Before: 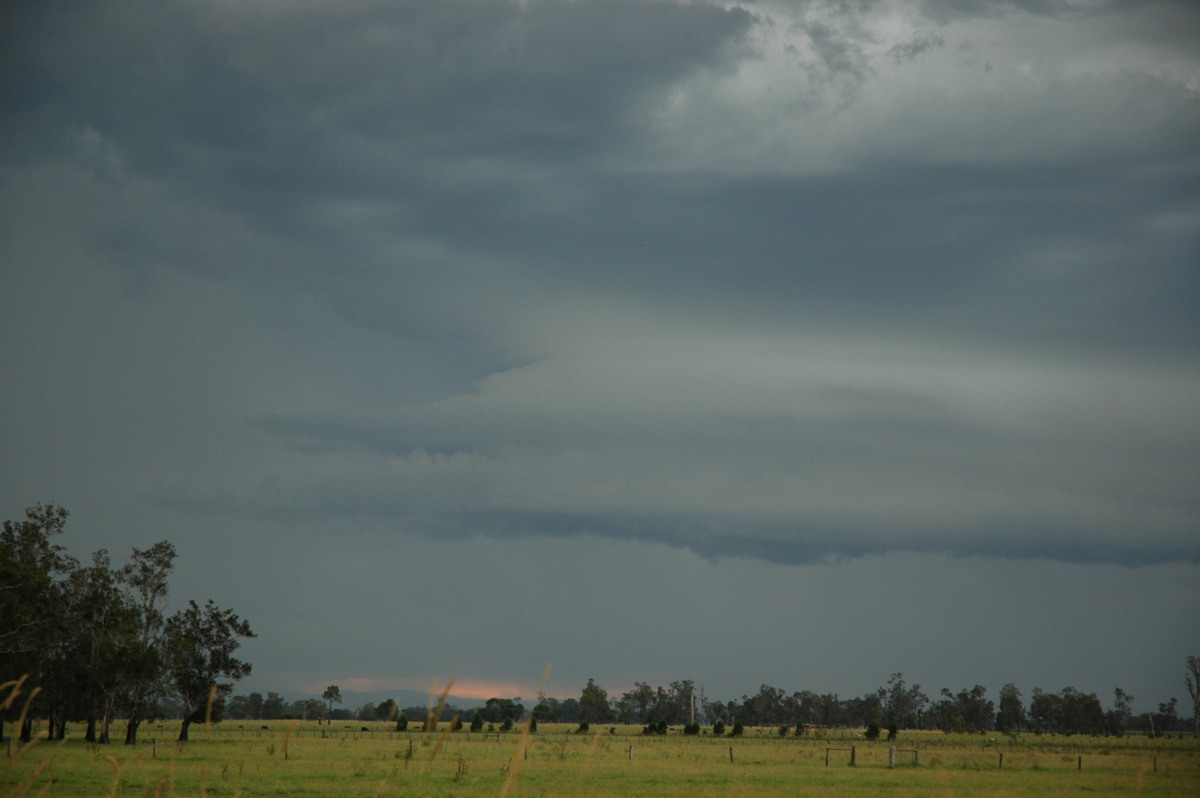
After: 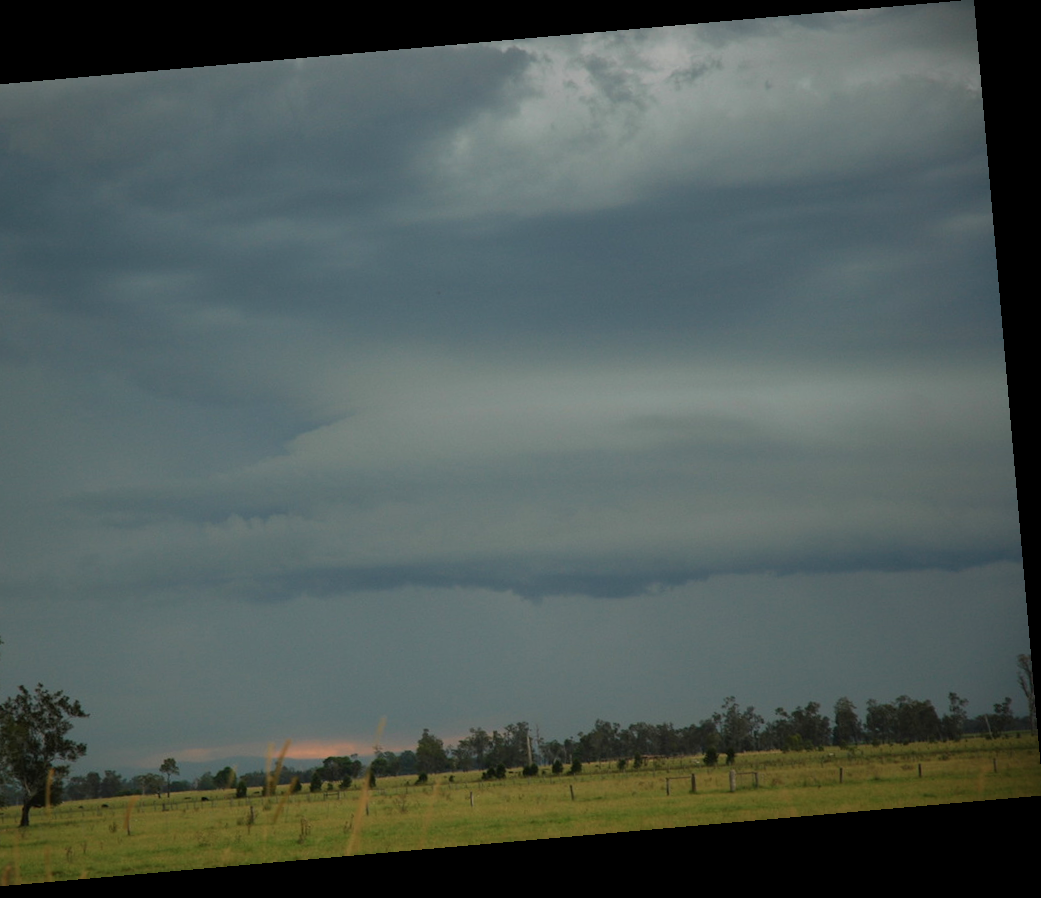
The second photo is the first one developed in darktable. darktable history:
rotate and perspective: rotation -4.98°, automatic cropping off
exposure: exposure -0.041 EV, compensate highlight preservation false
crop: left 17.582%, bottom 0.031%
velvia: strength 15%
